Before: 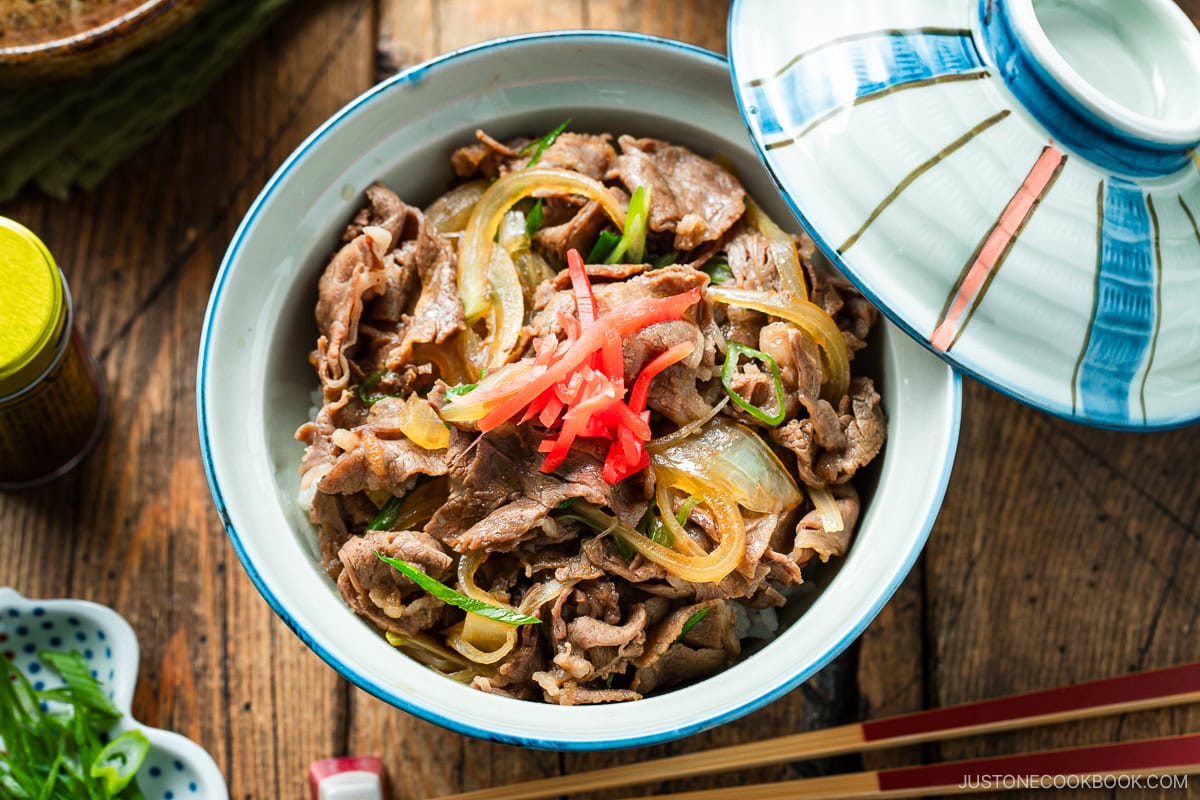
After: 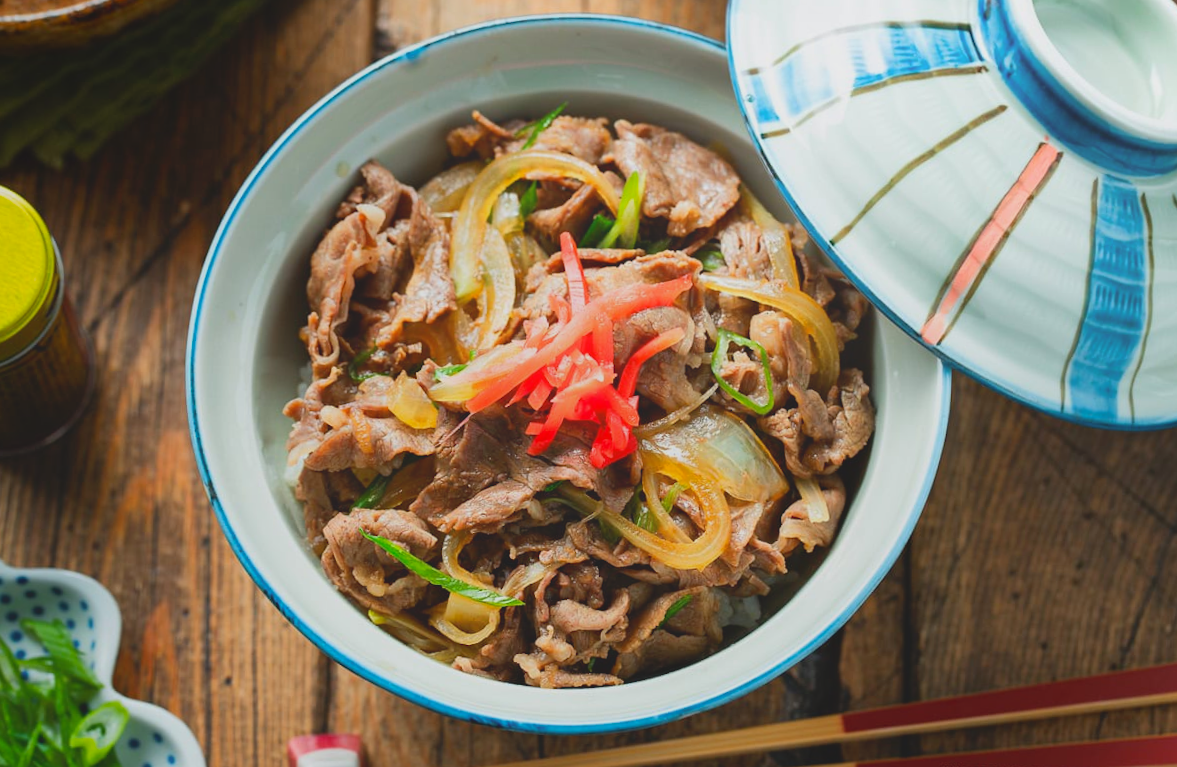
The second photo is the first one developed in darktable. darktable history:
local contrast: detail 69%
rotate and perspective: rotation 1.57°, crop left 0.018, crop right 0.982, crop top 0.039, crop bottom 0.961
